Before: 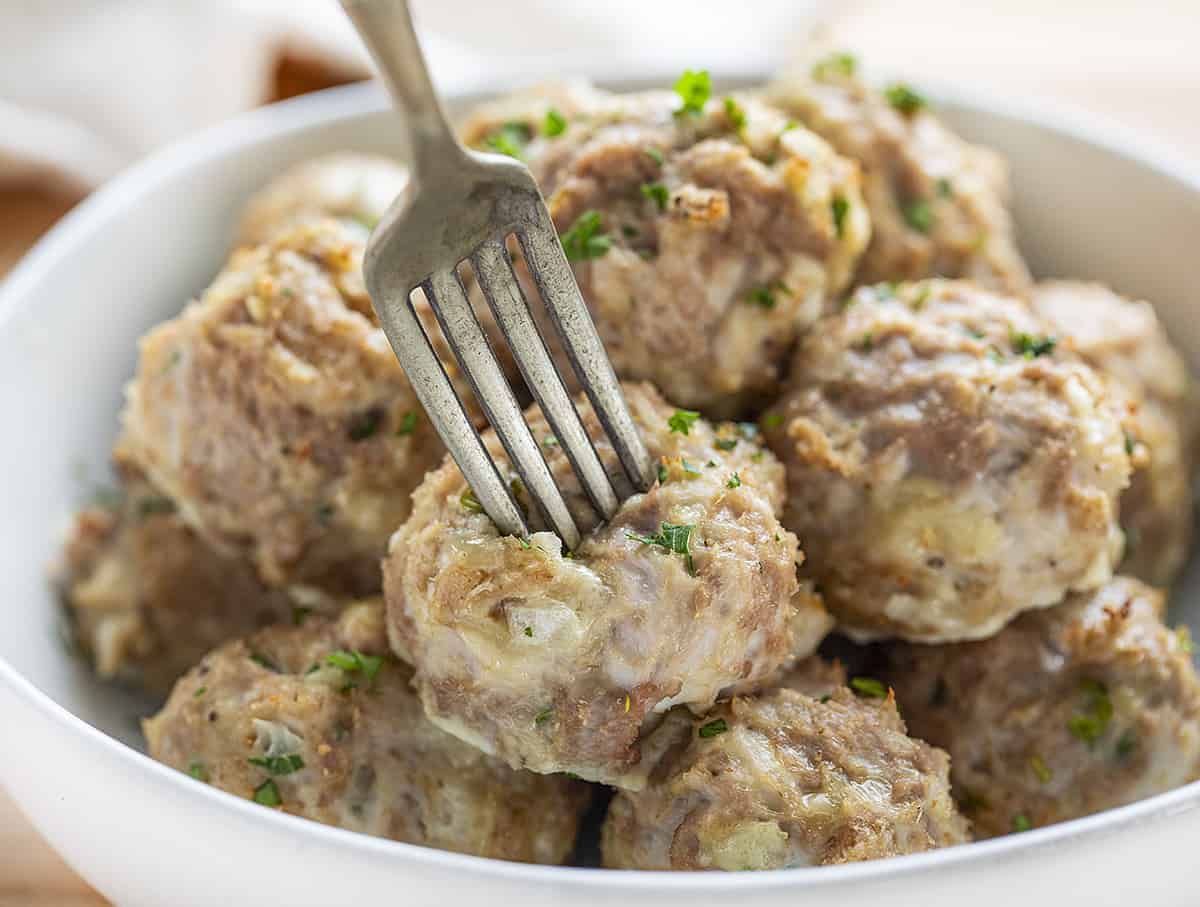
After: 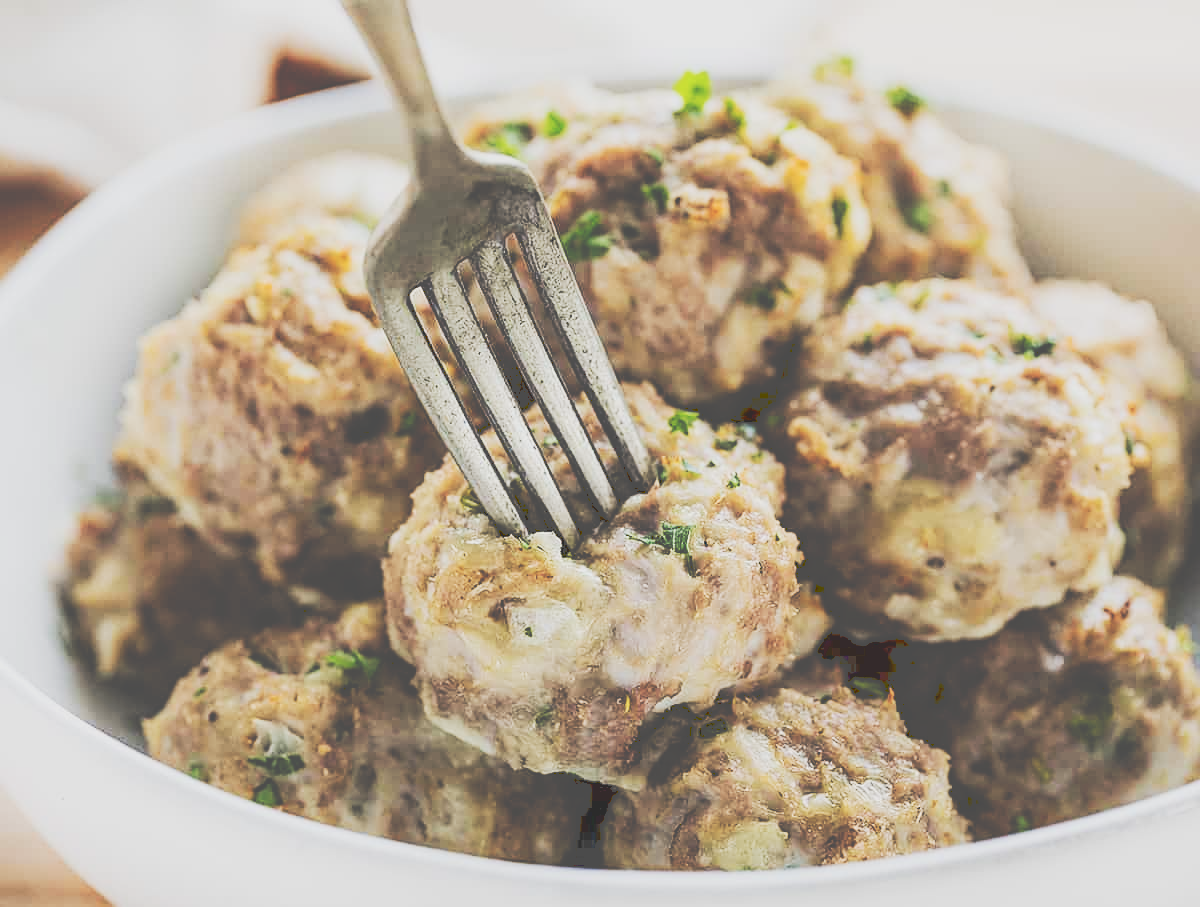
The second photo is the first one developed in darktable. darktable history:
sharpen: amount 0.2
filmic rgb: black relative exposure -5 EV, hardness 2.88, contrast 1.3, highlights saturation mix -30%
tone curve: curves: ch0 [(0, 0) (0.003, 0.319) (0.011, 0.319) (0.025, 0.319) (0.044, 0.323) (0.069, 0.324) (0.1, 0.328) (0.136, 0.329) (0.177, 0.337) (0.224, 0.351) (0.277, 0.373) (0.335, 0.413) (0.399, 0.458) (0.468, 0.533) (0.543, 0.617) (0.623, 0.71) (0.709, 0.783) (0.801, 0.849) (0.898, 0.911) (1, 1)], preserve colors none
